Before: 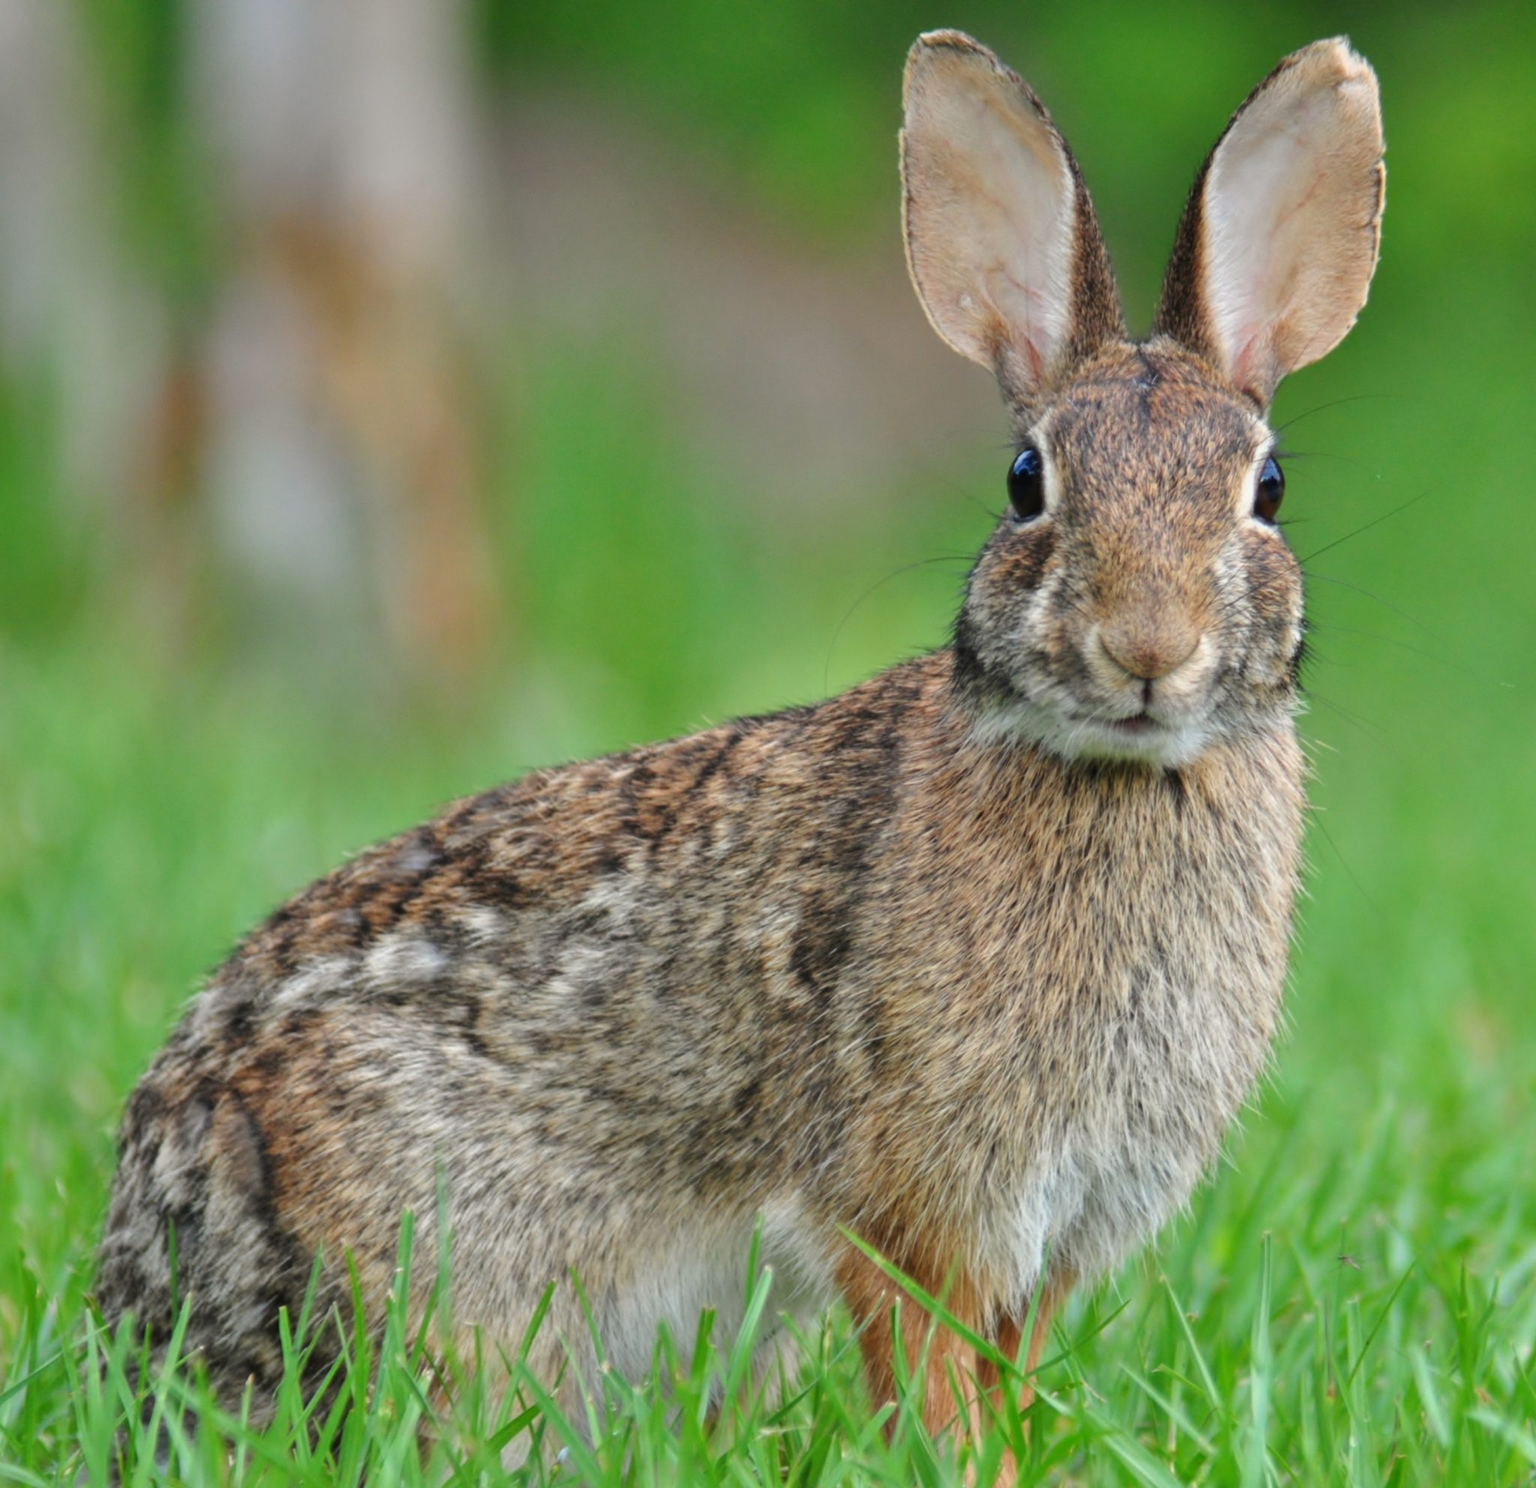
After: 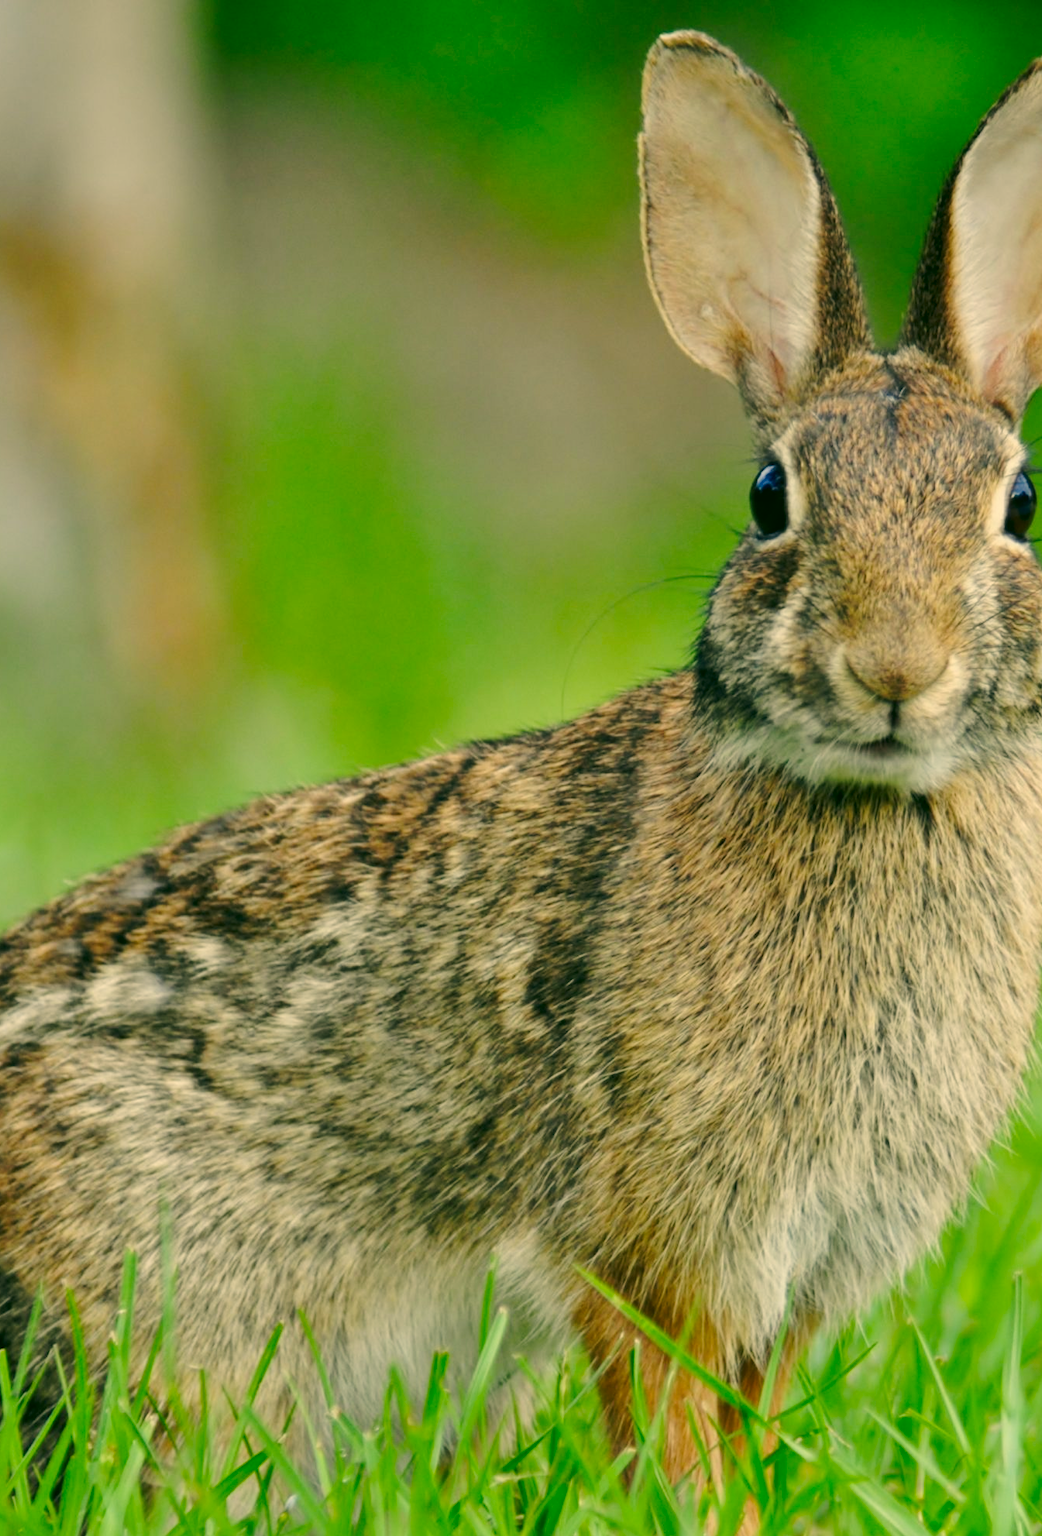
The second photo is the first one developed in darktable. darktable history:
tone curve: curves: ch0 [(0, 0) (0.068, 0.031) (0.175, 0.132) (0.337, 0.304) (0.498, 0.511) (0.748, 0.762) (0.993, 0.954)]; ch1 [(0, 0) (0.294, 0.184) (0.359, 0.34) (0.362, 0.35) (0.43, 0.41) (0.476, 0.457) (0.499, 0.5) (0.529, 0.523) (0.677, 0.762) (1, 1)]; ch2 [(0, 0) (0.431, 0.419) (0.495, 0.502) (0.524, 0.534) (0.557, 0.56) (0.634, 0.654) (0.728, 0.722) (1, 1)], preserve colors none
color correction: highlights a* 5.02, highlights b* 24.98, shadows a* -15.48, shadows b* 3.95
crop and rotate: left 18.336%, right 15.92%
